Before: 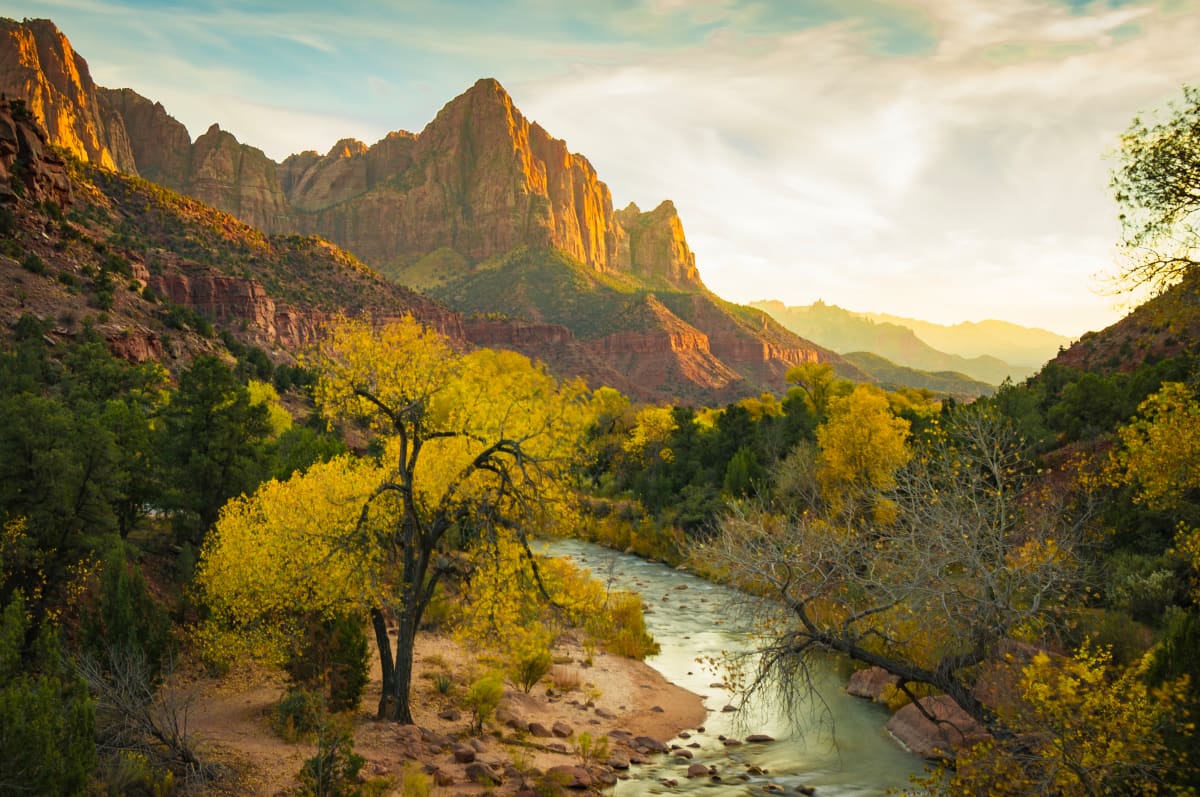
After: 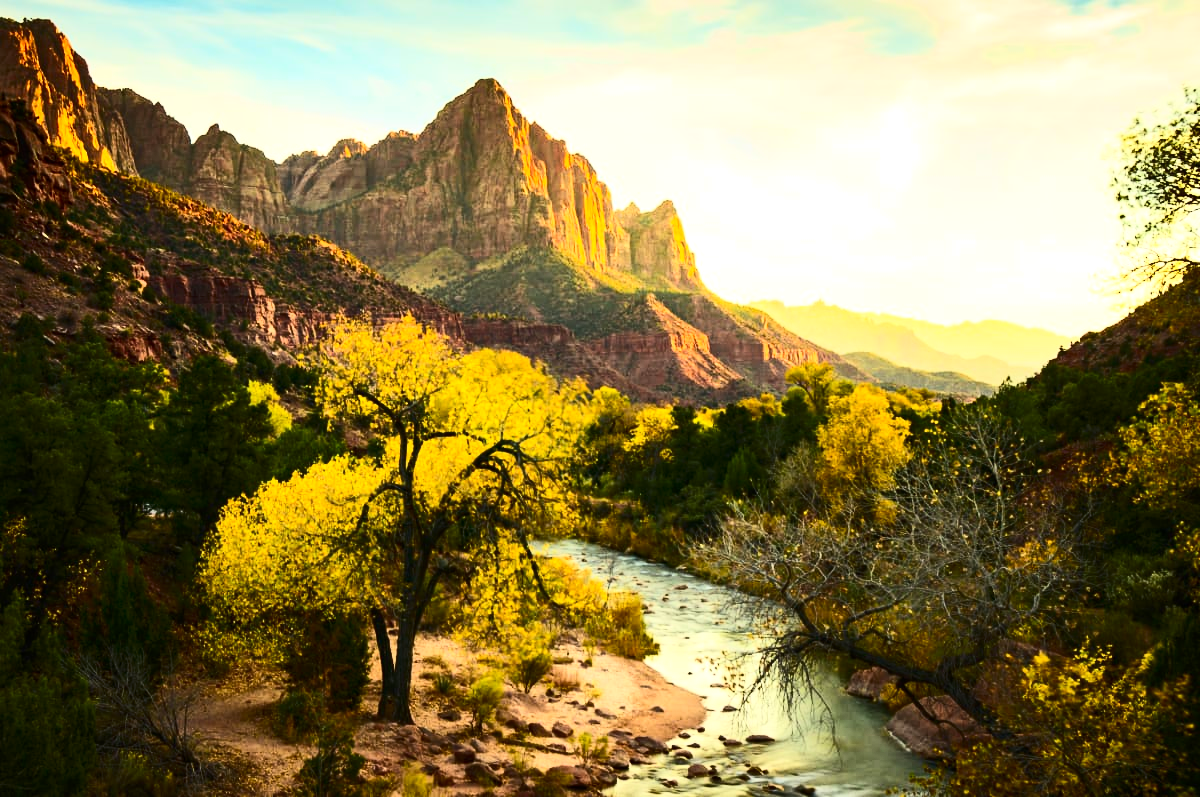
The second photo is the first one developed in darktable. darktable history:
contrast brightness saturation: contrast 0.4, brightness 0.1, saturation 0.21
tone equalizer: -8 EV -0.417 EV, -7 EV -0.389 EV, -6 EV -0.333 EV, -5 EV -0.222 EV, -3 EV 0.222 EV, -2 EV 0.333 EV, -1 EV 0.389 EV, +0 EV 0.417 EV, edges refinement/feathering 500, mask exposure compensation -1.57 EV, preserve details no
